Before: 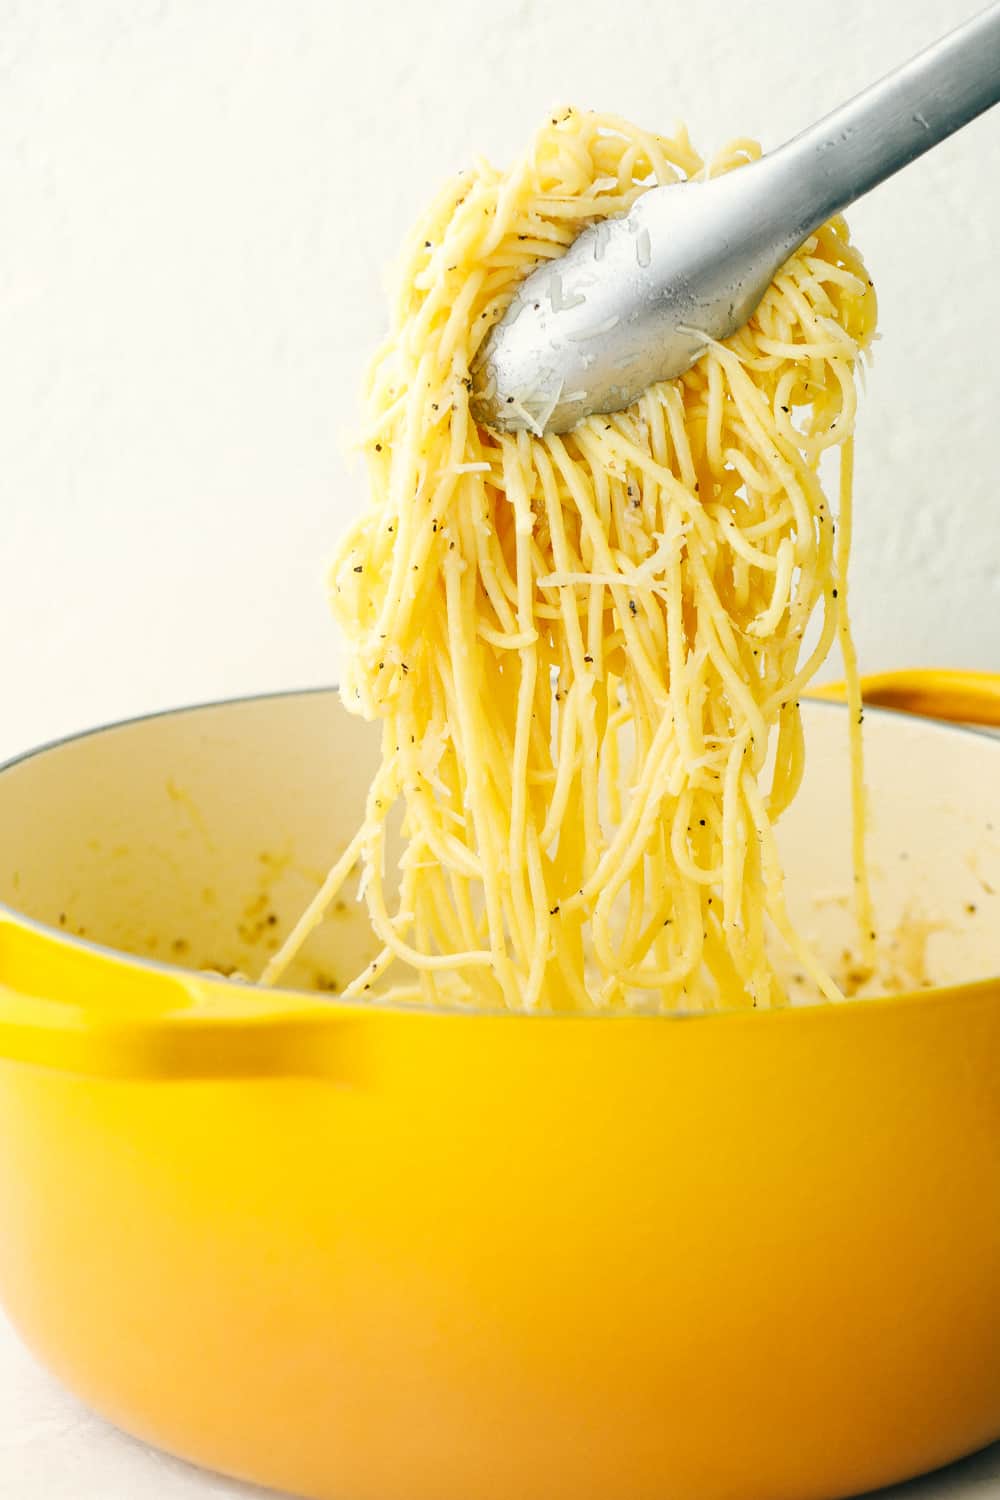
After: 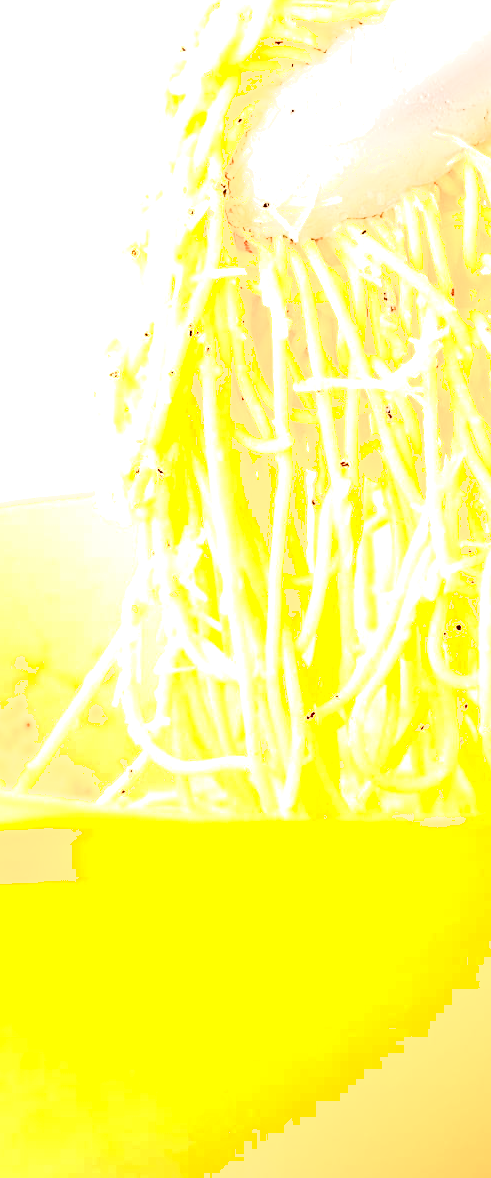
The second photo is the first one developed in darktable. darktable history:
shadows and highlights: shadows -23.57, highlights 44.3, soften with gaussian
exposure: black level correction 0, exposure 1 EV, compensate exposure bias true, compensate highlight preservation false
color correction: highlights a* 9.15, highlights b* 8.85, shadows a* 39.79, shadows b* 39.47, saturation 0.788
sharpen: on, module defaults
crop and rotate: angle 0.023°, left 24.409%, top 13.032%, right 26.374%, bottom 8.365%
